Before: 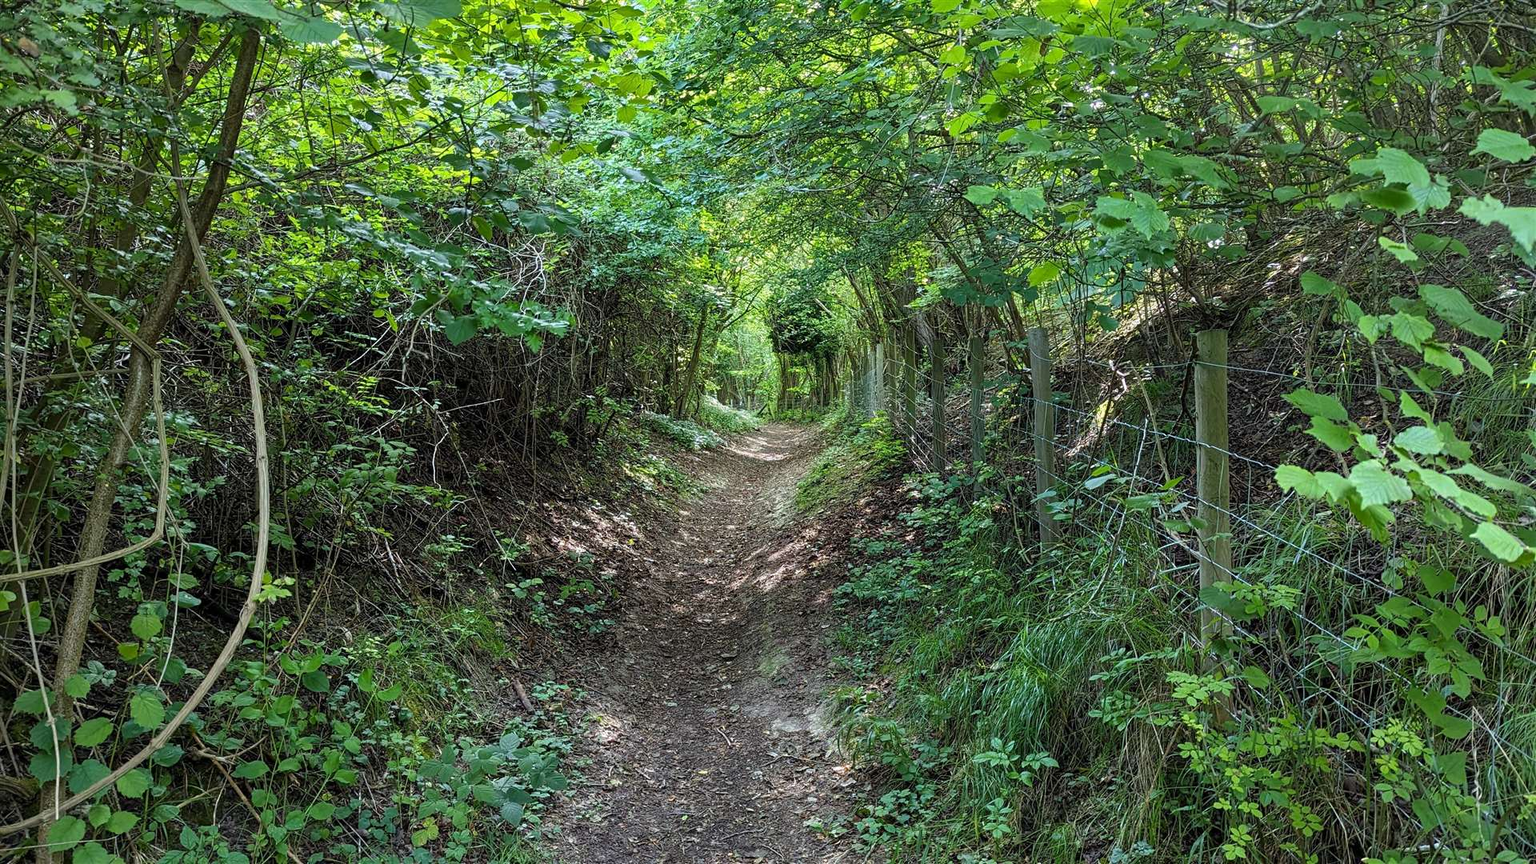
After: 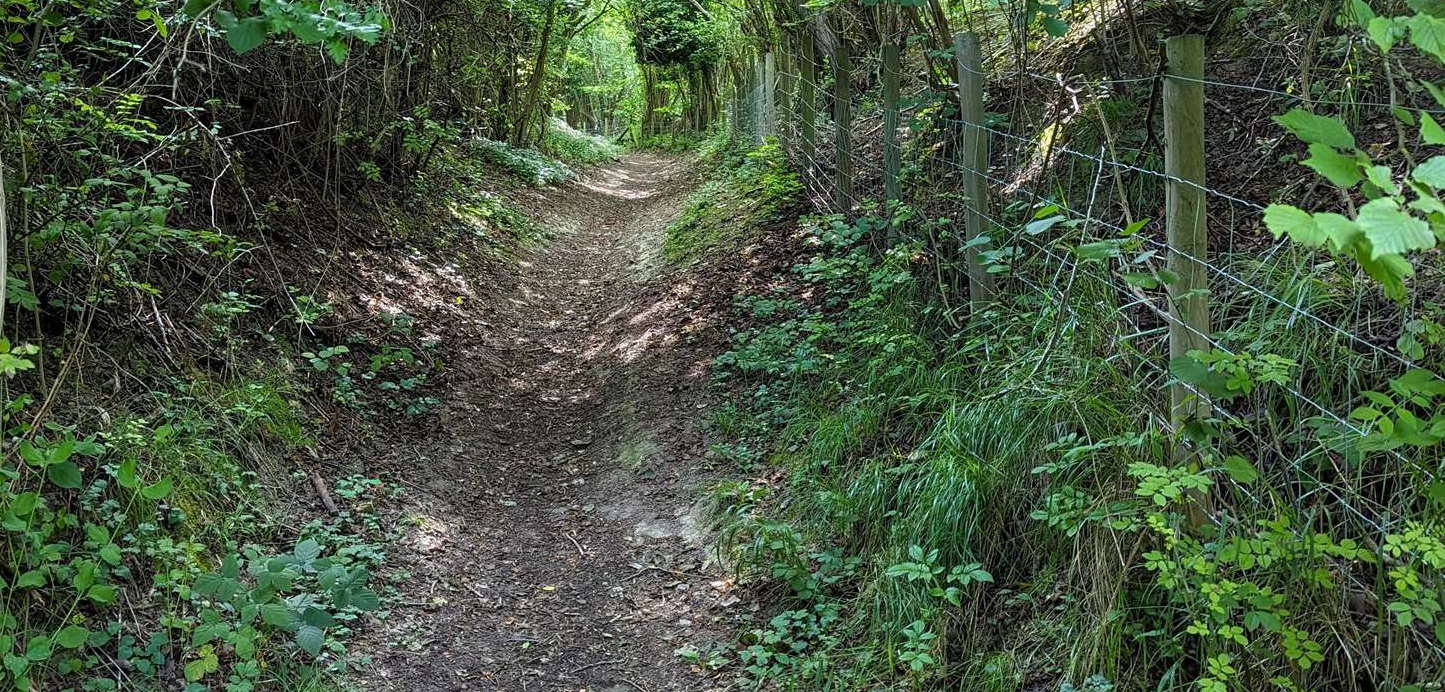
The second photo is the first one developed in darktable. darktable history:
crop and rotate: left 17.215%, top 34.944%, right 7.502%, bottom 0.944%
